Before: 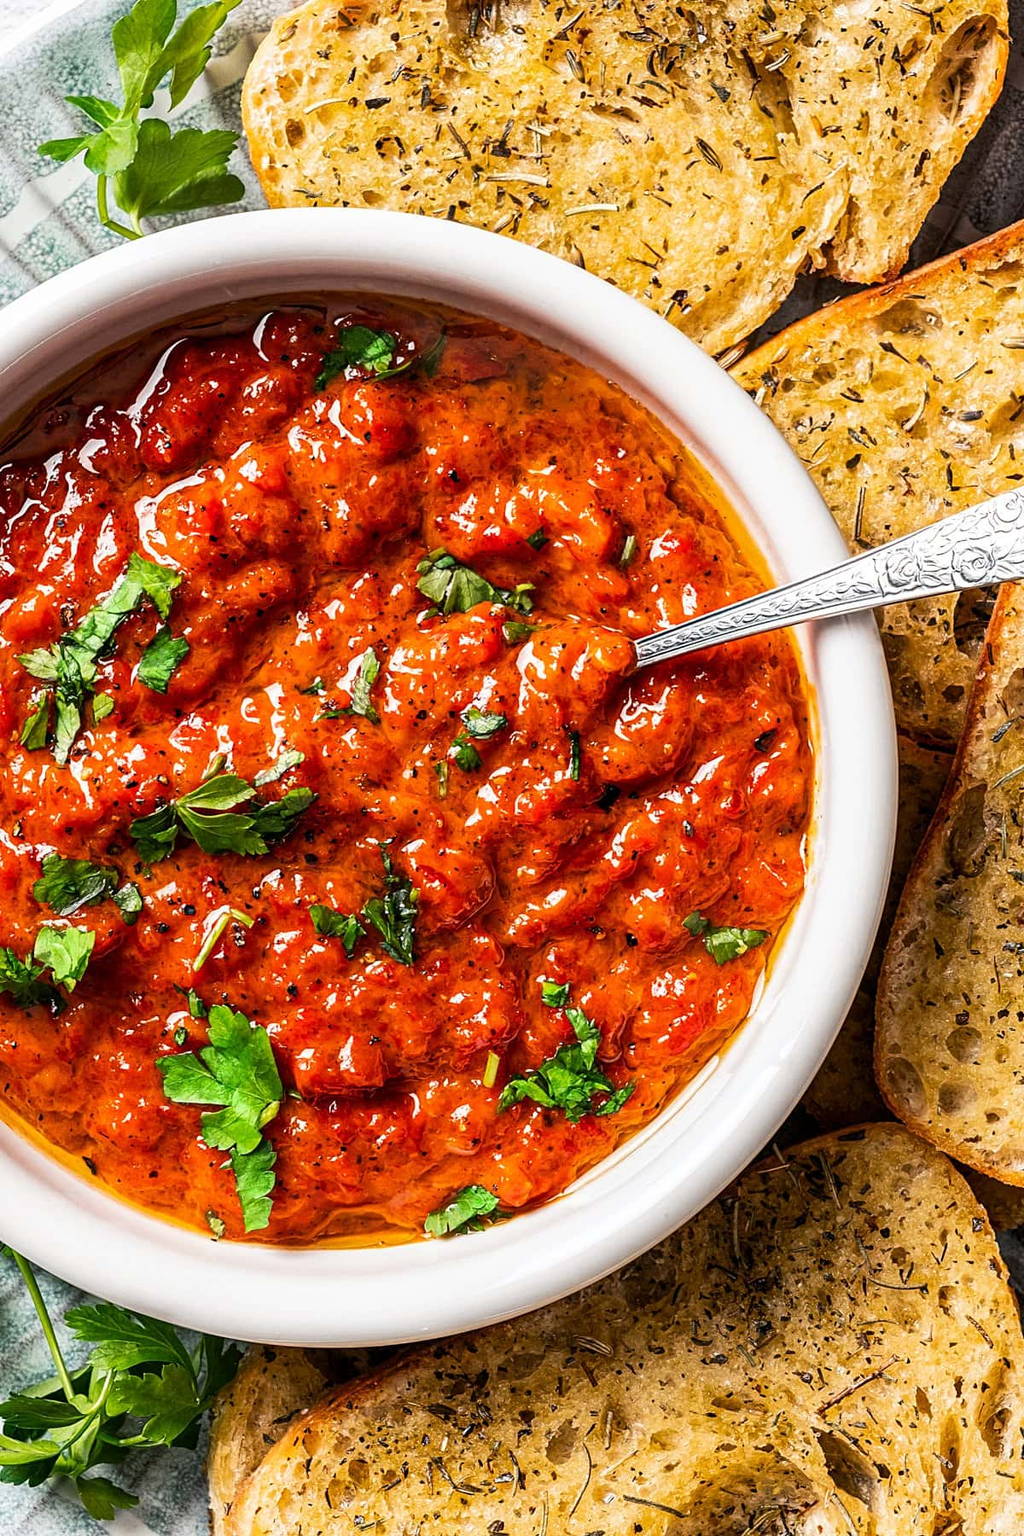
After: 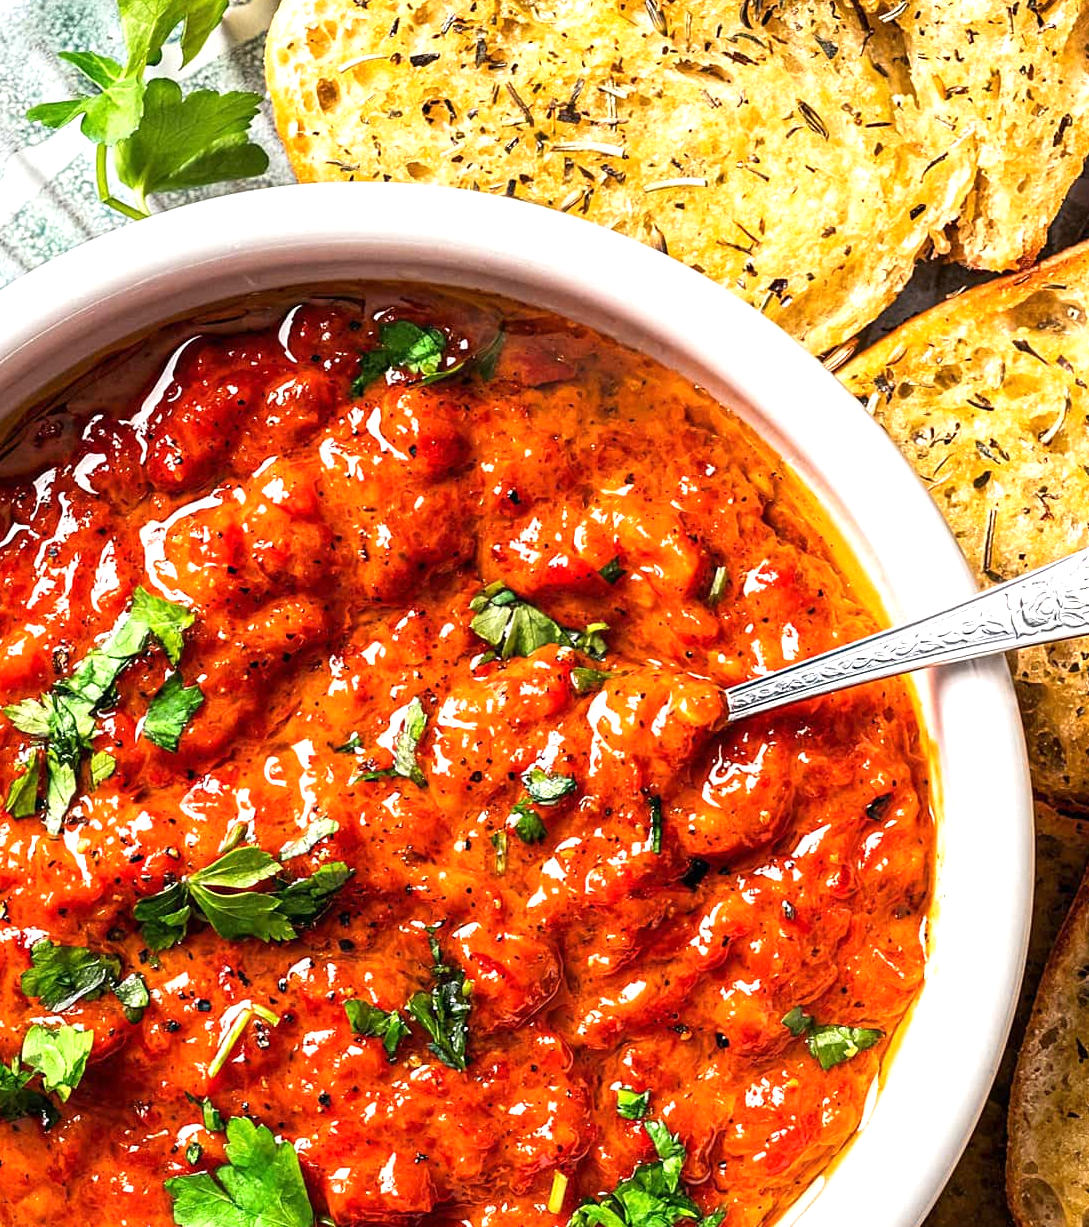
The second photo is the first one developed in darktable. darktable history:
exposure: exposure 0.6 EV, compensate highlight preservation false
crop: left 1.564%, top 3.412%, right 7.632%, bottom 28.415%
